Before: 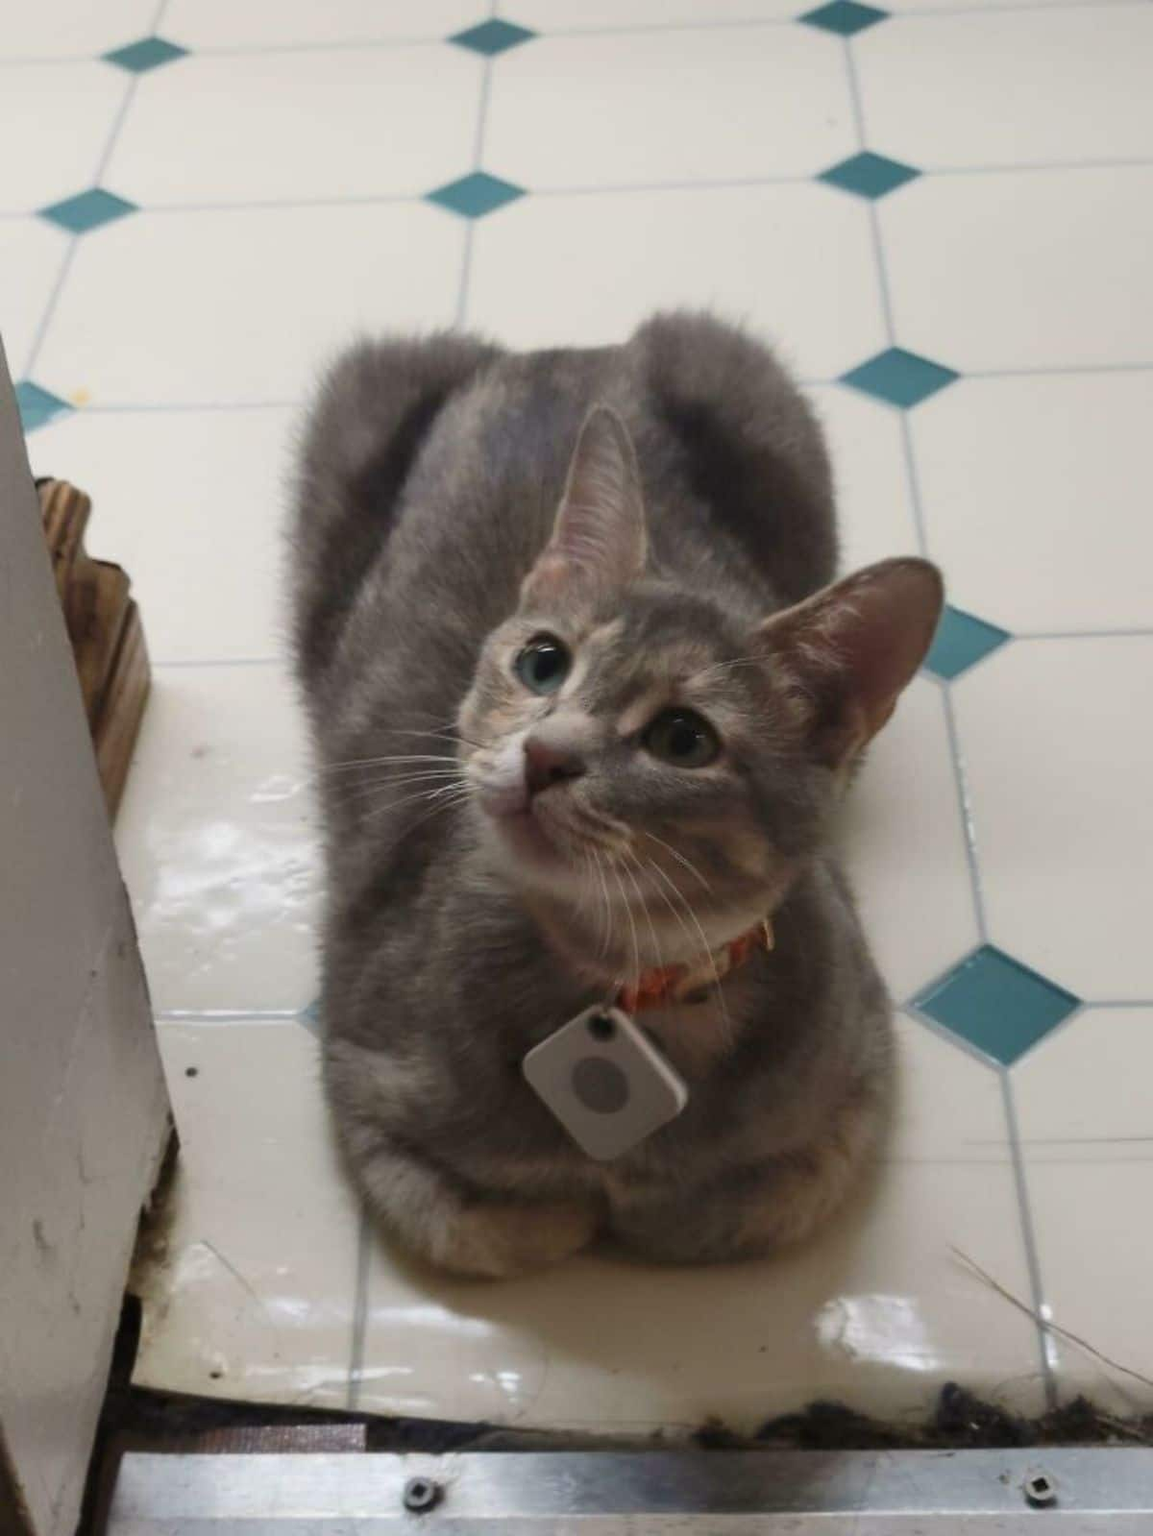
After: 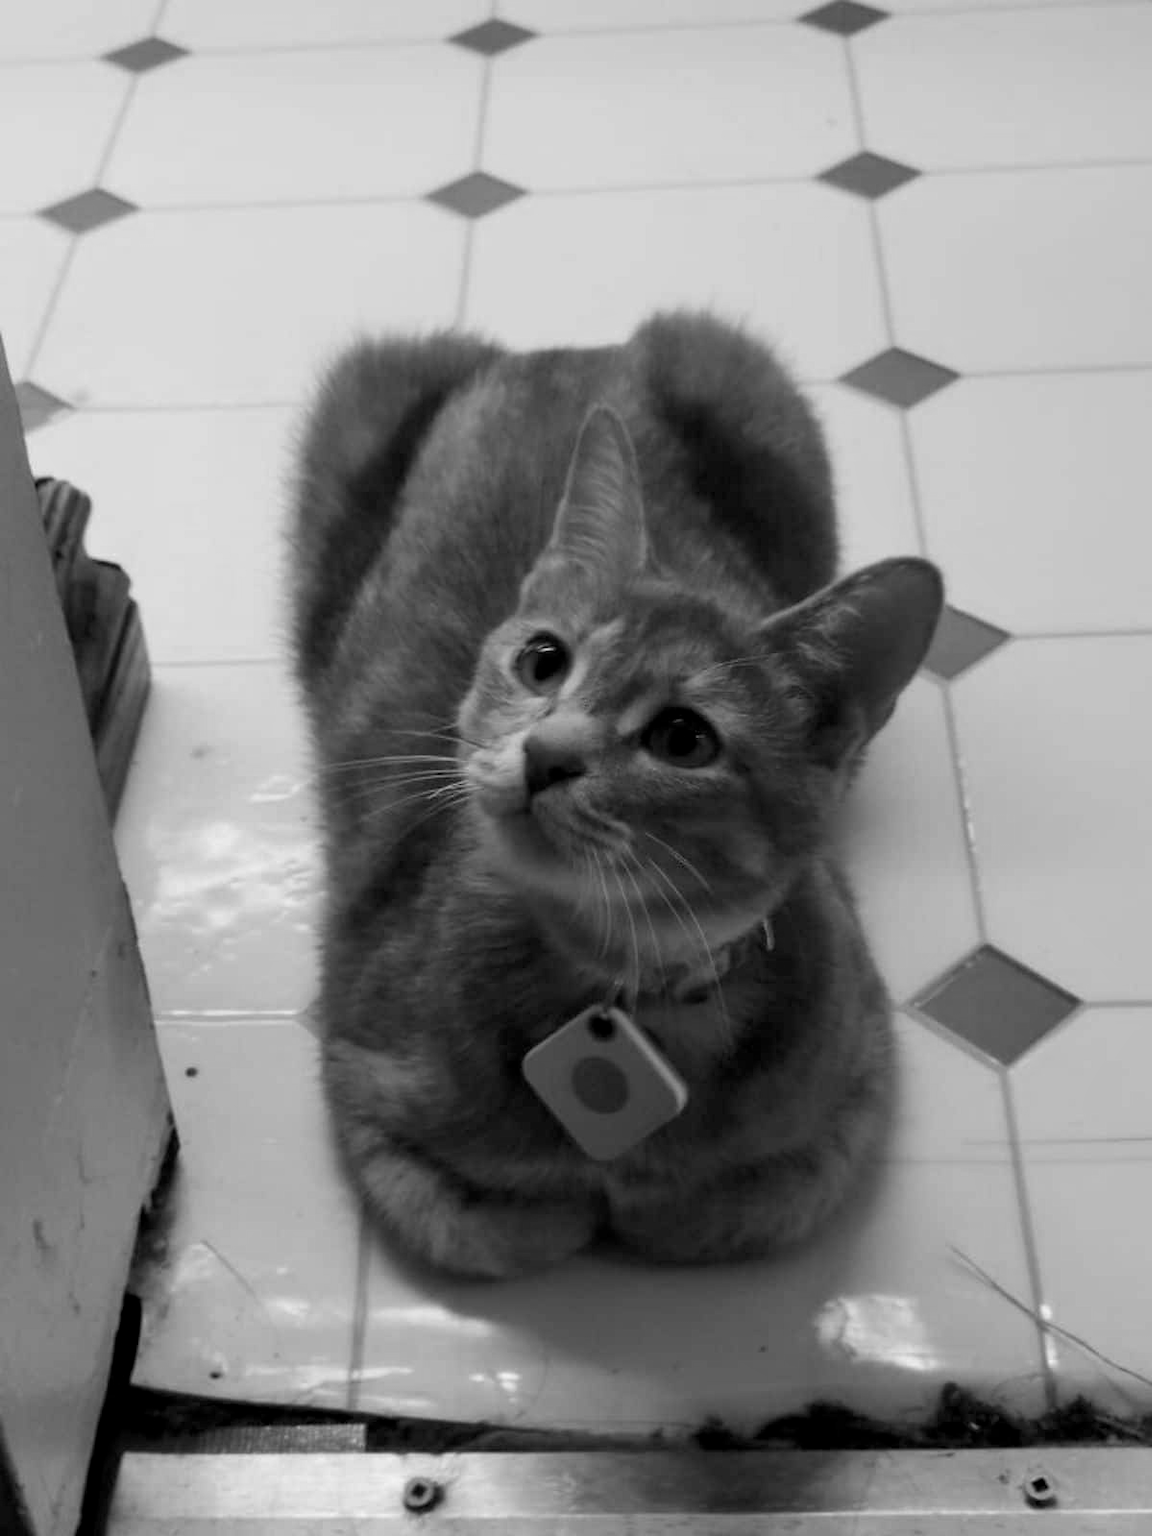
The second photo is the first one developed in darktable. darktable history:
exposure: black level correction 0.009, exposure 0.116 EV, compensate exposure bias true, compensate highlight preservation false
tone equalizer: on, module defaults
contrast brightness saturation: brightness -0.021, saturation 0.339
color calibration: output gray [0.21, 0.42, 0.37, 0], illuminant same as pipeline (D50), adaptation XYZ, x 0.345, y 0.358, temperature 5009.64 K
